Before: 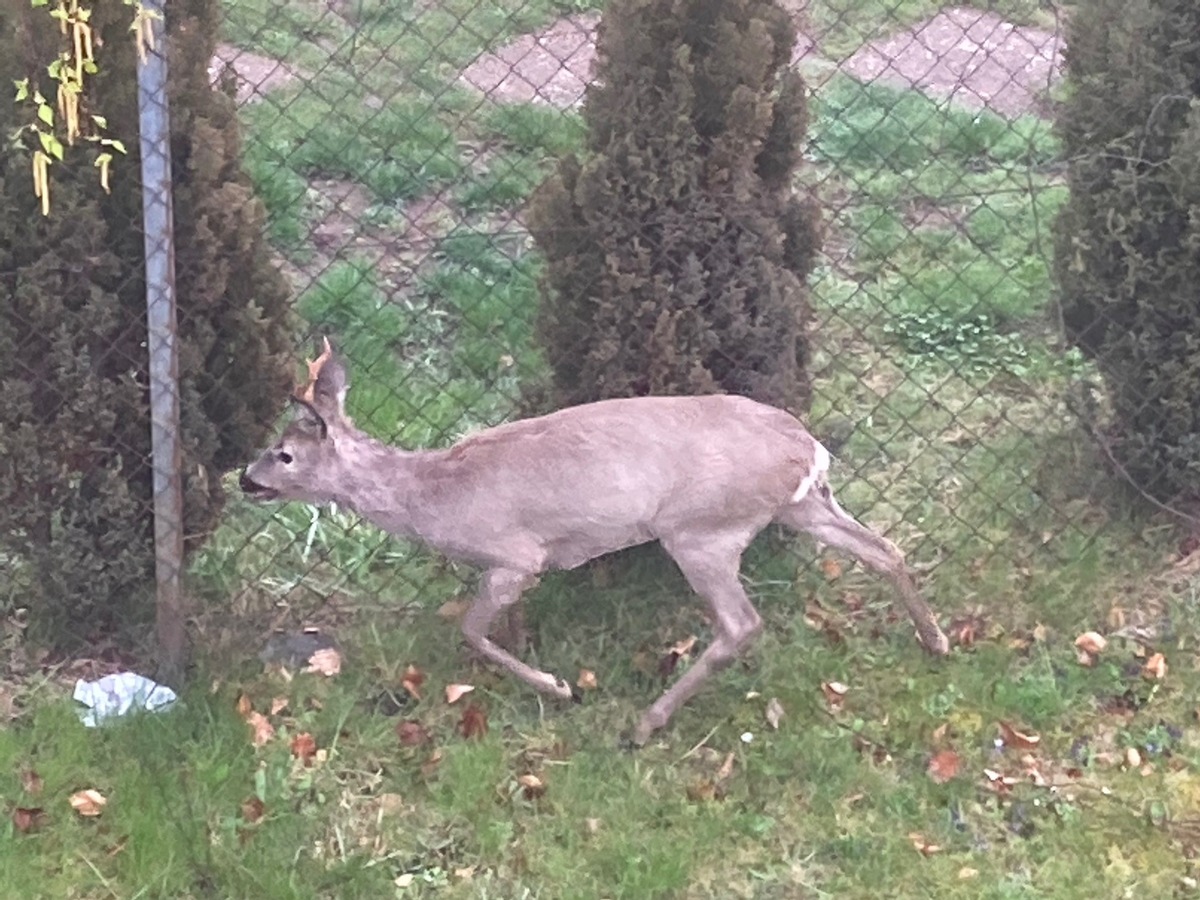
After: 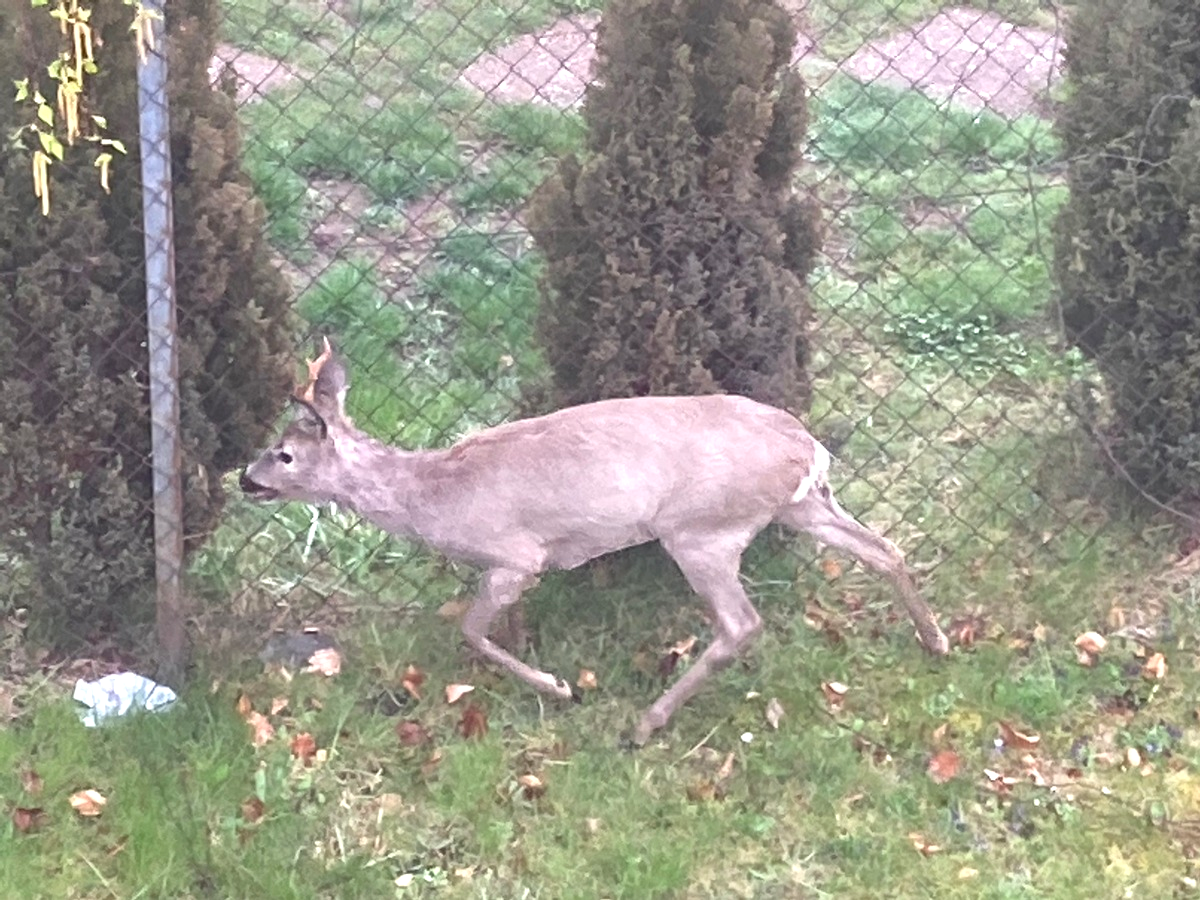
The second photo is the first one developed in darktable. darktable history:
exposure: black level correction 0, exposure 0.396 EV, compensate highlight preservation false
